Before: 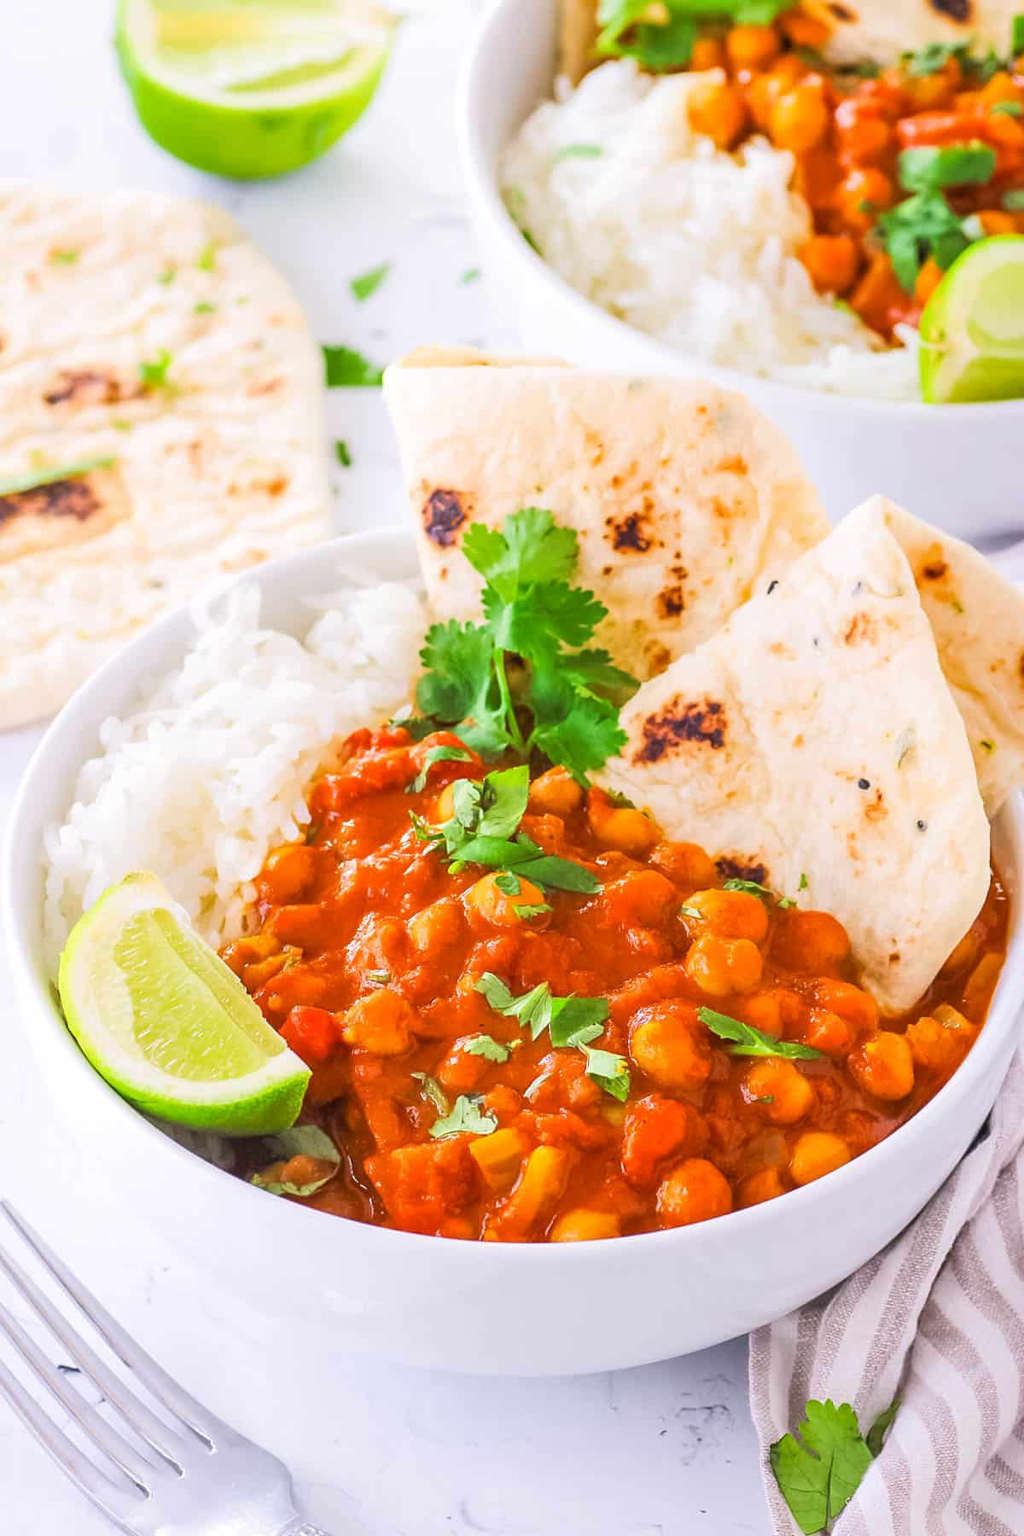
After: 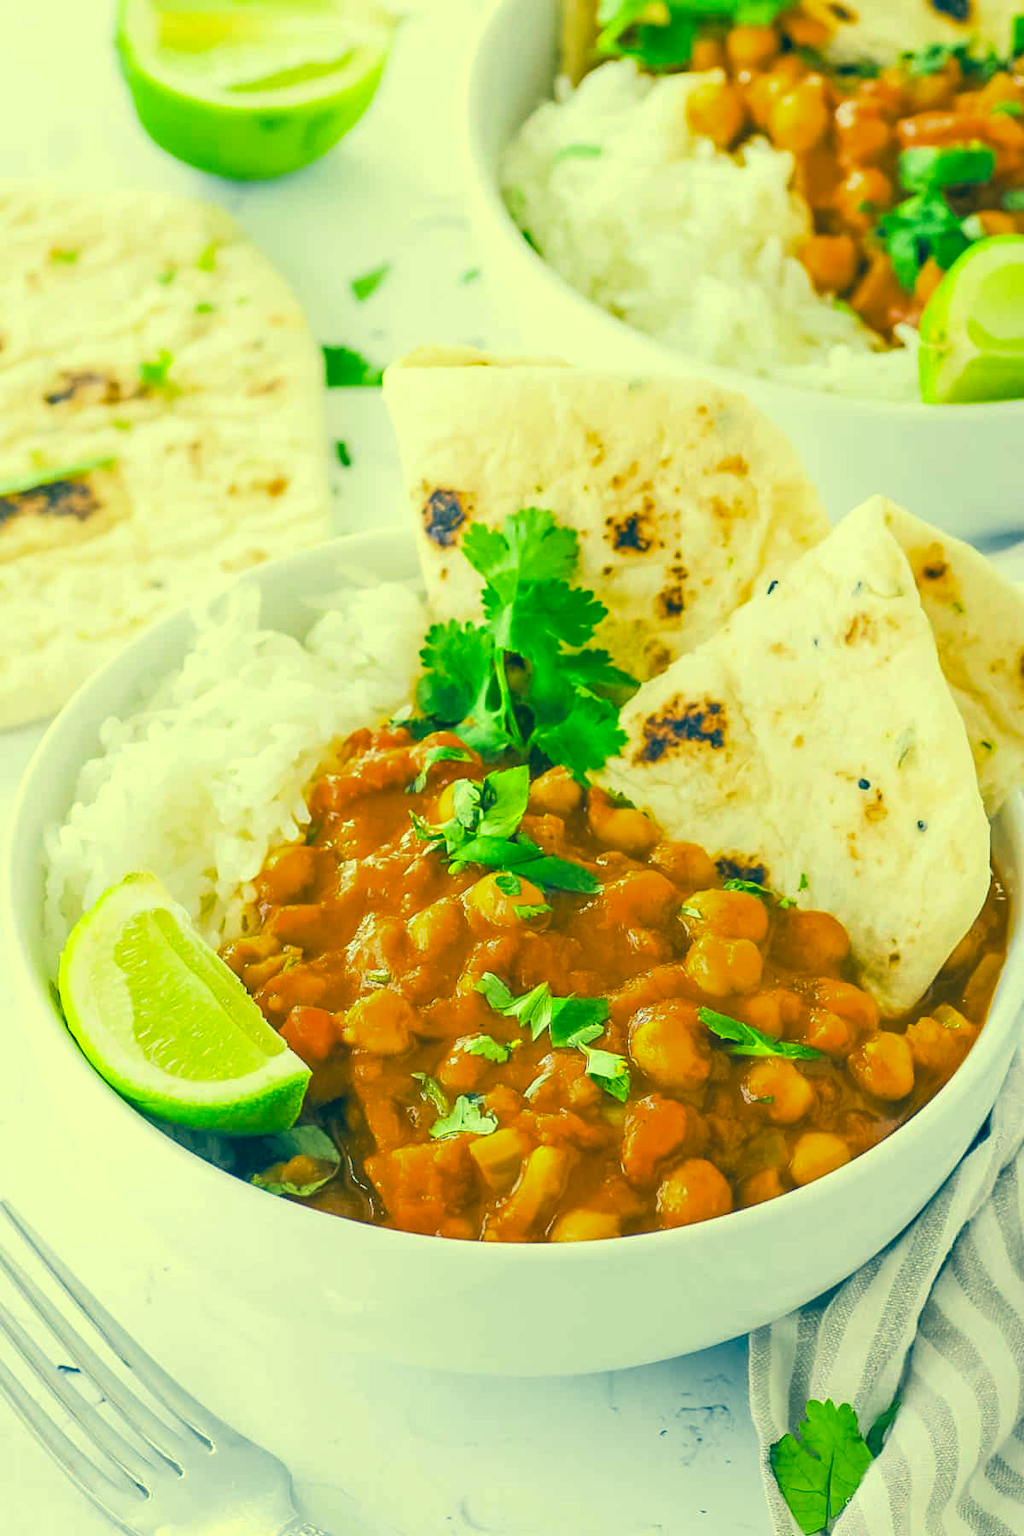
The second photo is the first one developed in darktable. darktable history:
color correction: highlights a* -15.86, highlights b* 39.82, shadows a* -39.93, shadows b* -26.23
levels: black 3.8%
